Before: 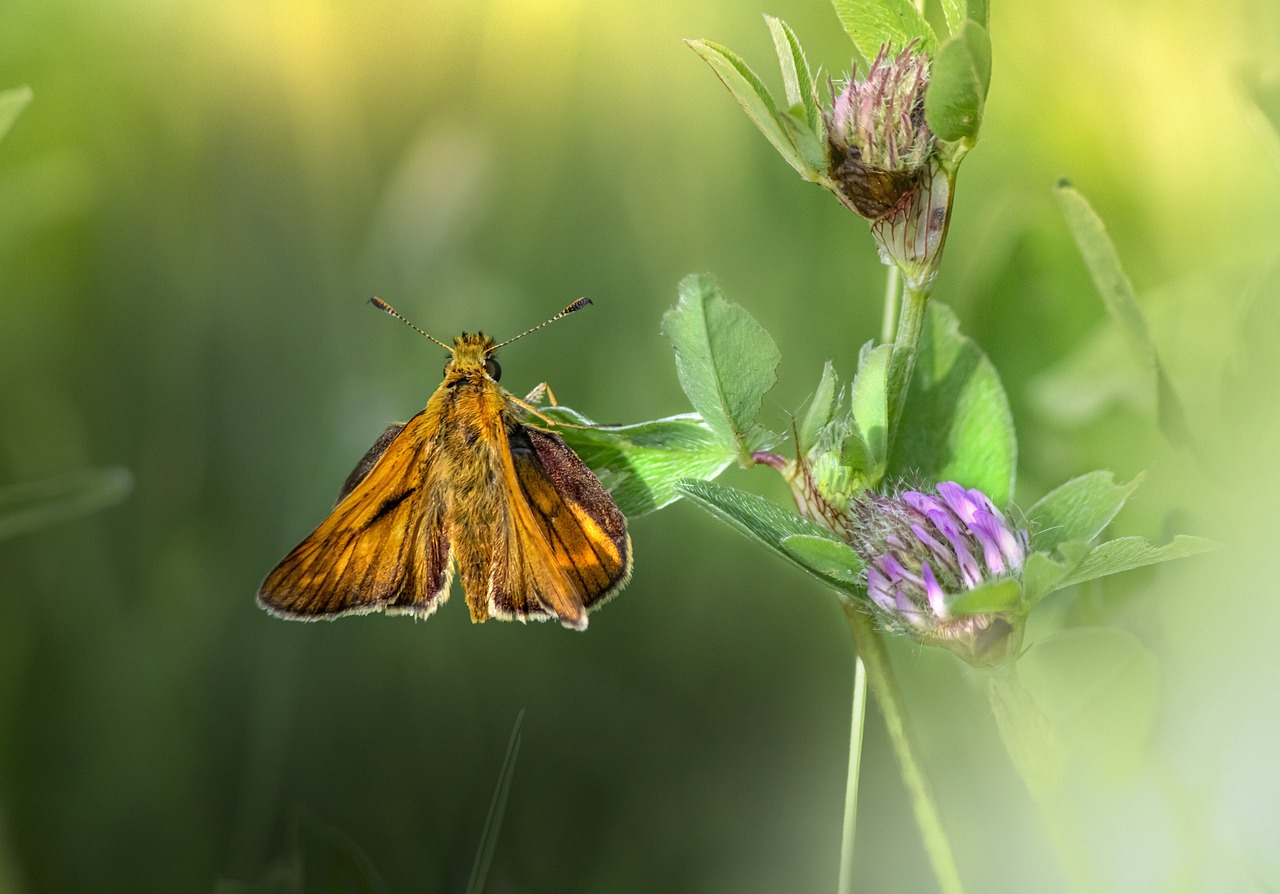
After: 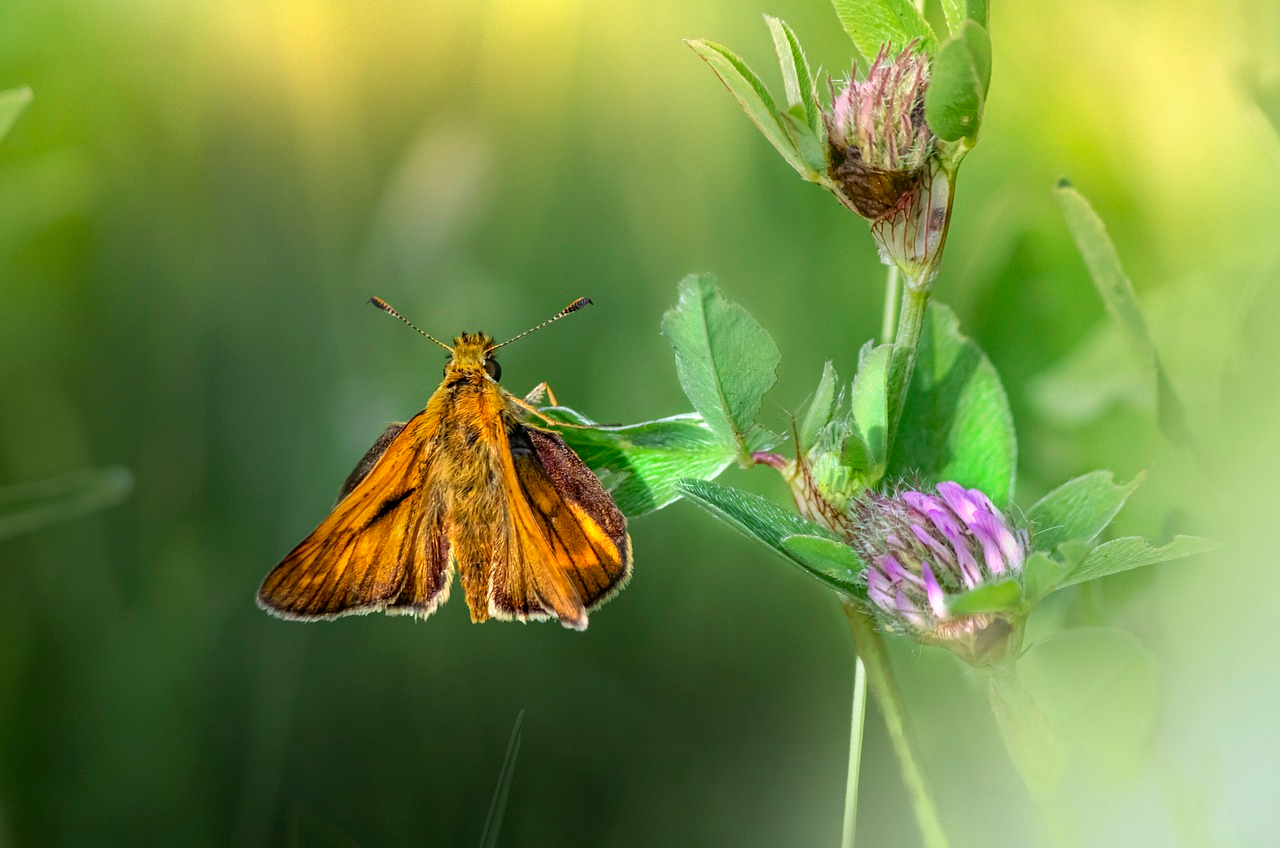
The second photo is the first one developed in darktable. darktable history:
crop and rotate: top 0.003%, bottom 5.036%
